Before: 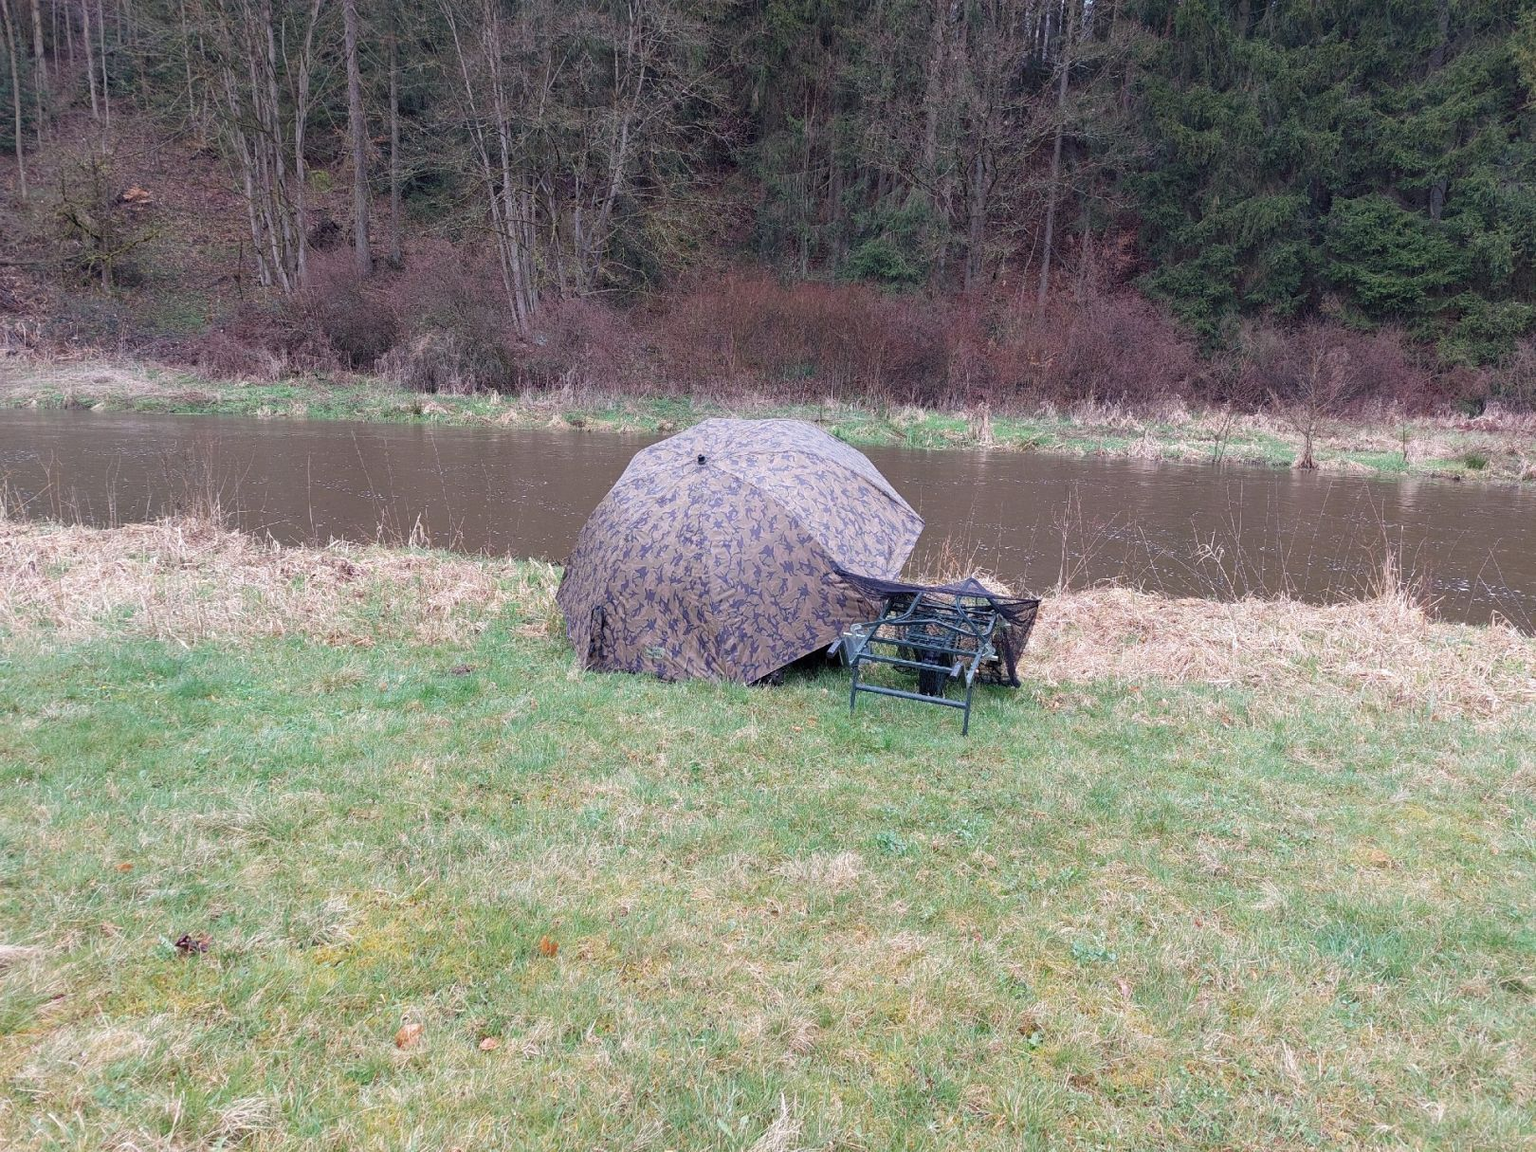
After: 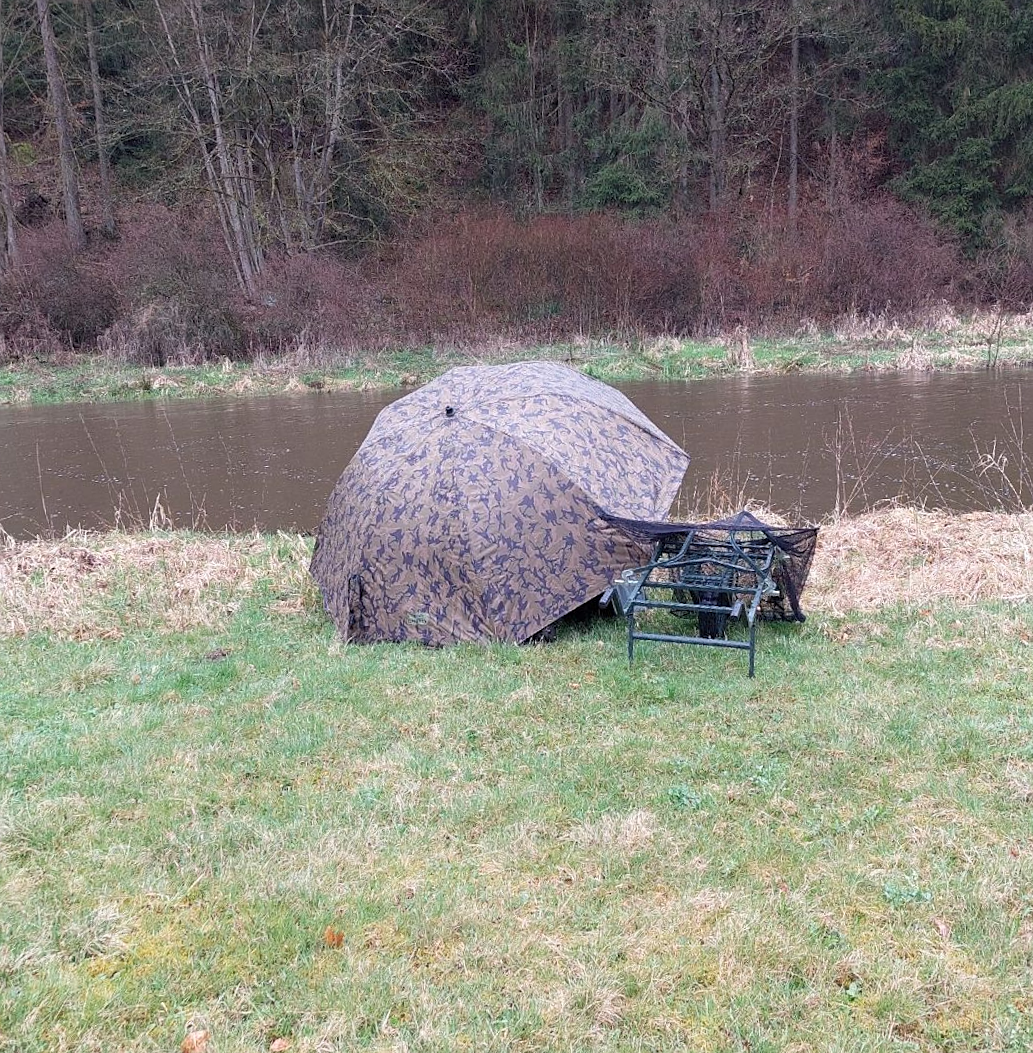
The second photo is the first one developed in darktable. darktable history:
crop and rotate: left 15.754%, right 17.579%
shadows and highlights: shadows 0, highlights 40
tone equalizer: on, module defaults
sharpen: radius 1.272, amount 0.305, threshold 0
rotate and perspective: rotation -5°, crop left 0.05, crop right 0.952, crop top 0.11, crop bottom 0.89
